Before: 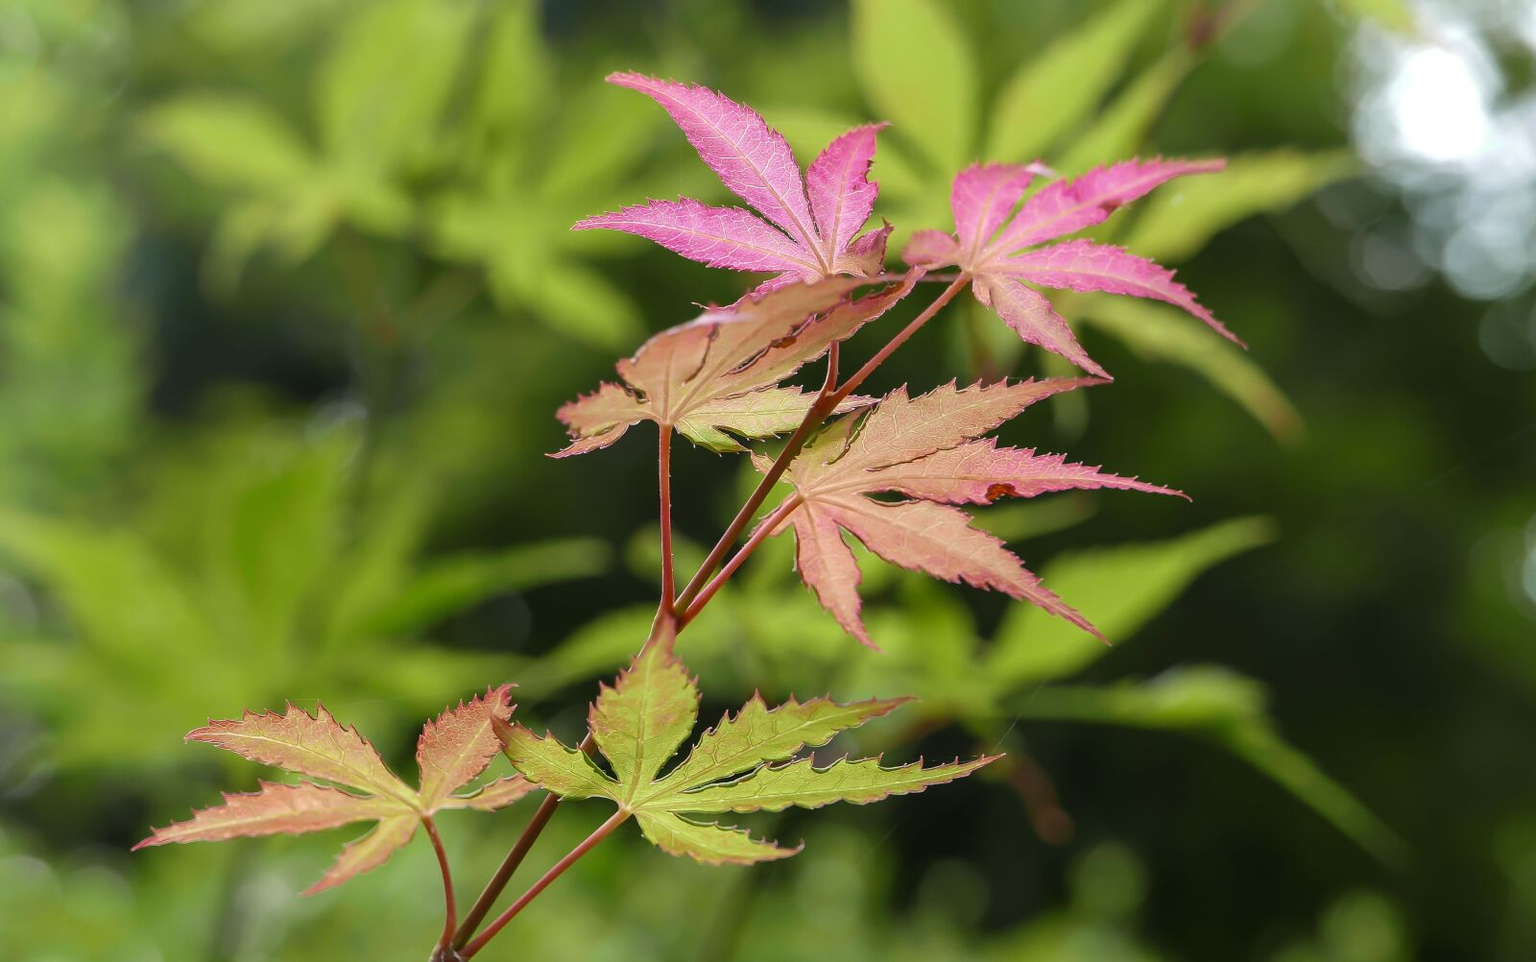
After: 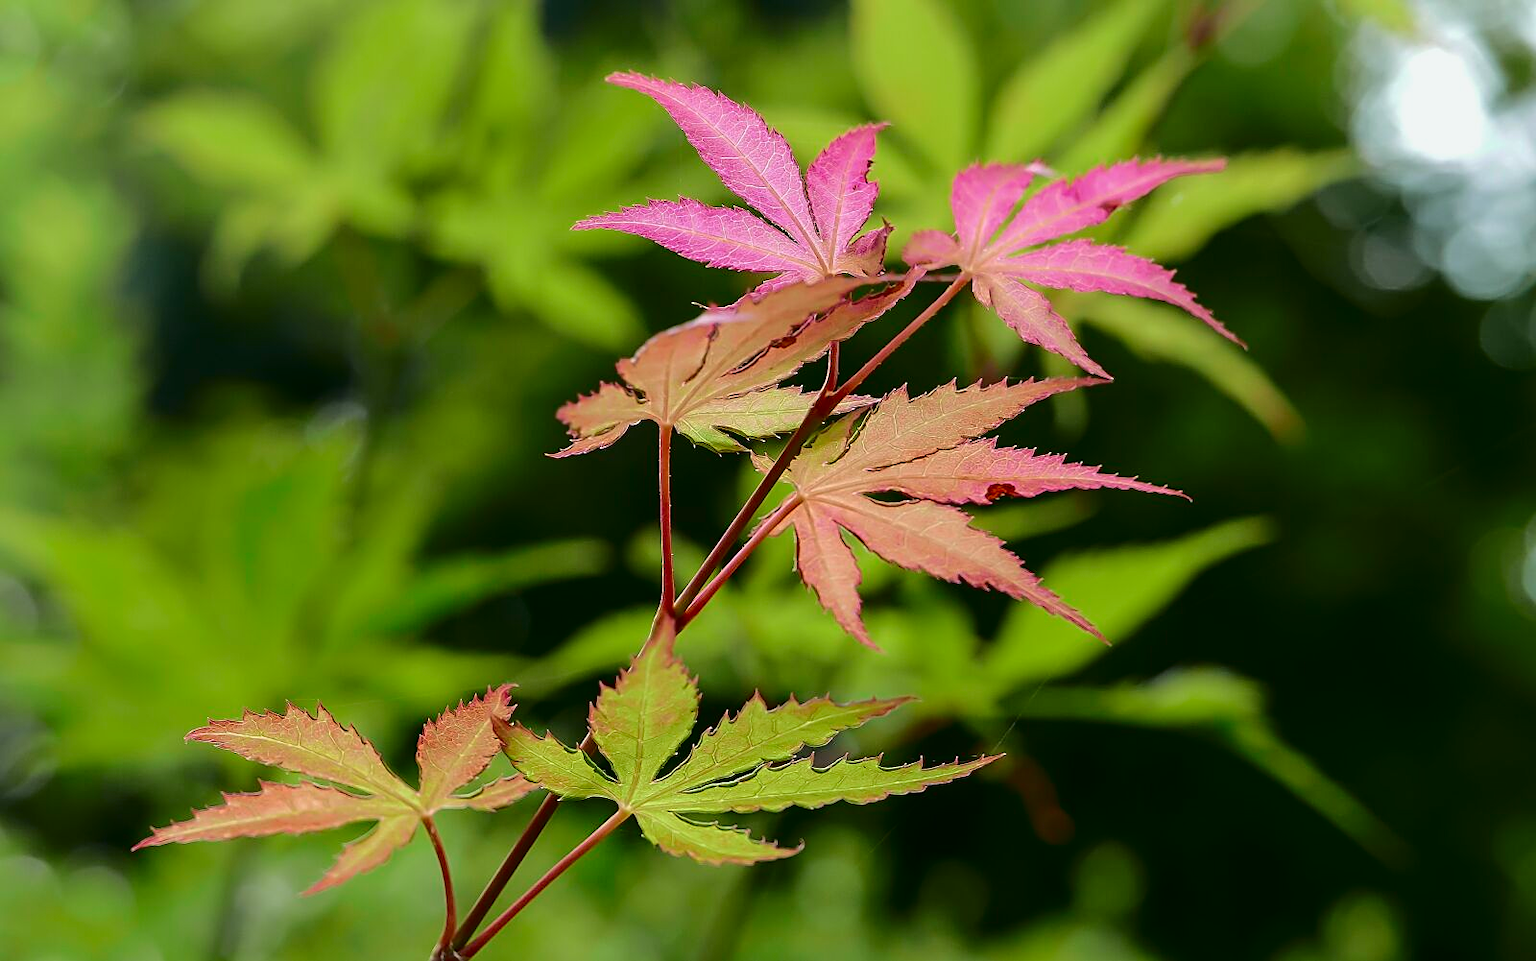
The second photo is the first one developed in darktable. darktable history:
sharpen: on, module defaults
tone curve: curves: ch0 [(0, 0) (0.181, 0.087) (0.498, 0.485) (0.78, 0.742) (0.993, 0.954)]; ch1 [(0, 0) (0.311, 0.149) (0.395, 0.349) (0.488, 0.477) (0.612, 0.641) (1, 1)]; ch2 [(0, 0) (0.5, 0.5) (0.638, 0.667) (1, 1)], color space Lab, independent channels, preserve colors none
